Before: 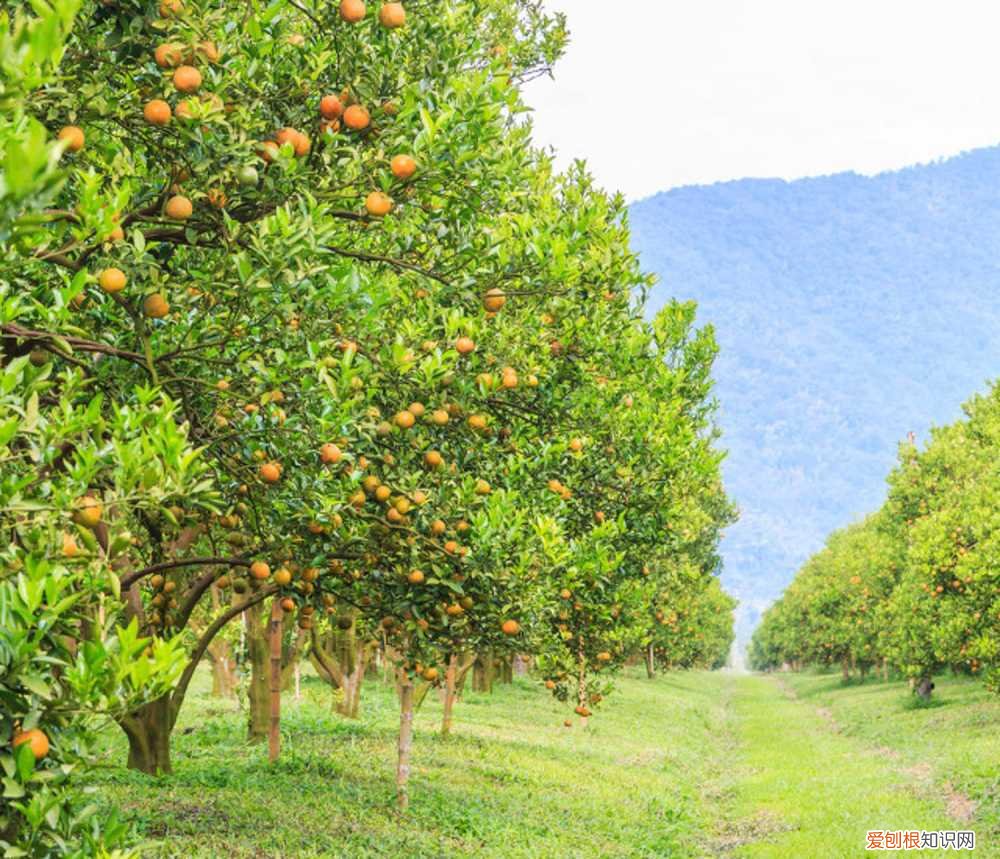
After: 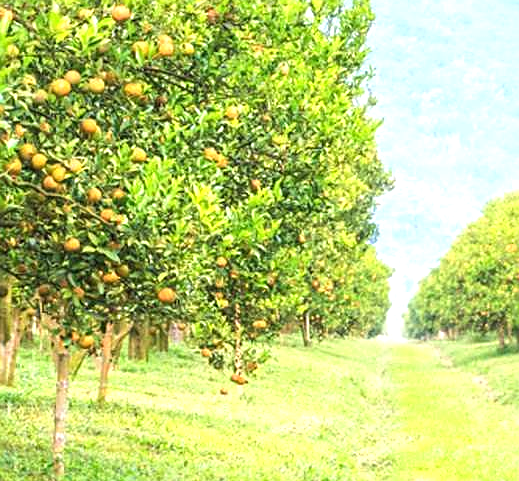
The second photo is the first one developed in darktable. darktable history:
sharpen: on, module defaults
exposure: black level correction 0, exposure 0.697 EV, compensate highlight preservation false
crop: left 34.411%, top 38.733%, right 13.668%, bottom 5.211%
tone equalizer: edges refinement/feathering 500, mask exposure compensation -1.57 EV, preserve details no
